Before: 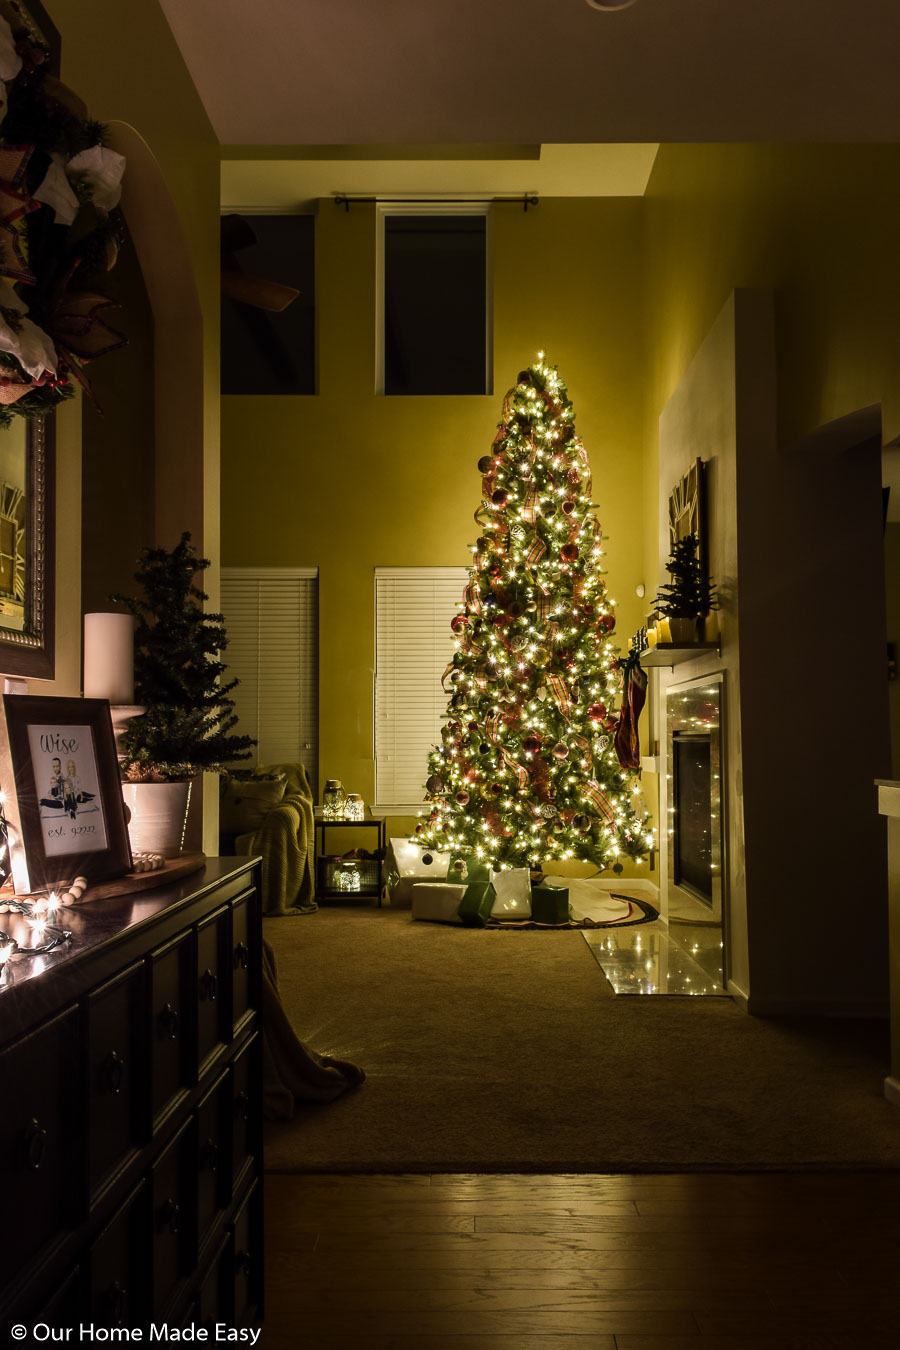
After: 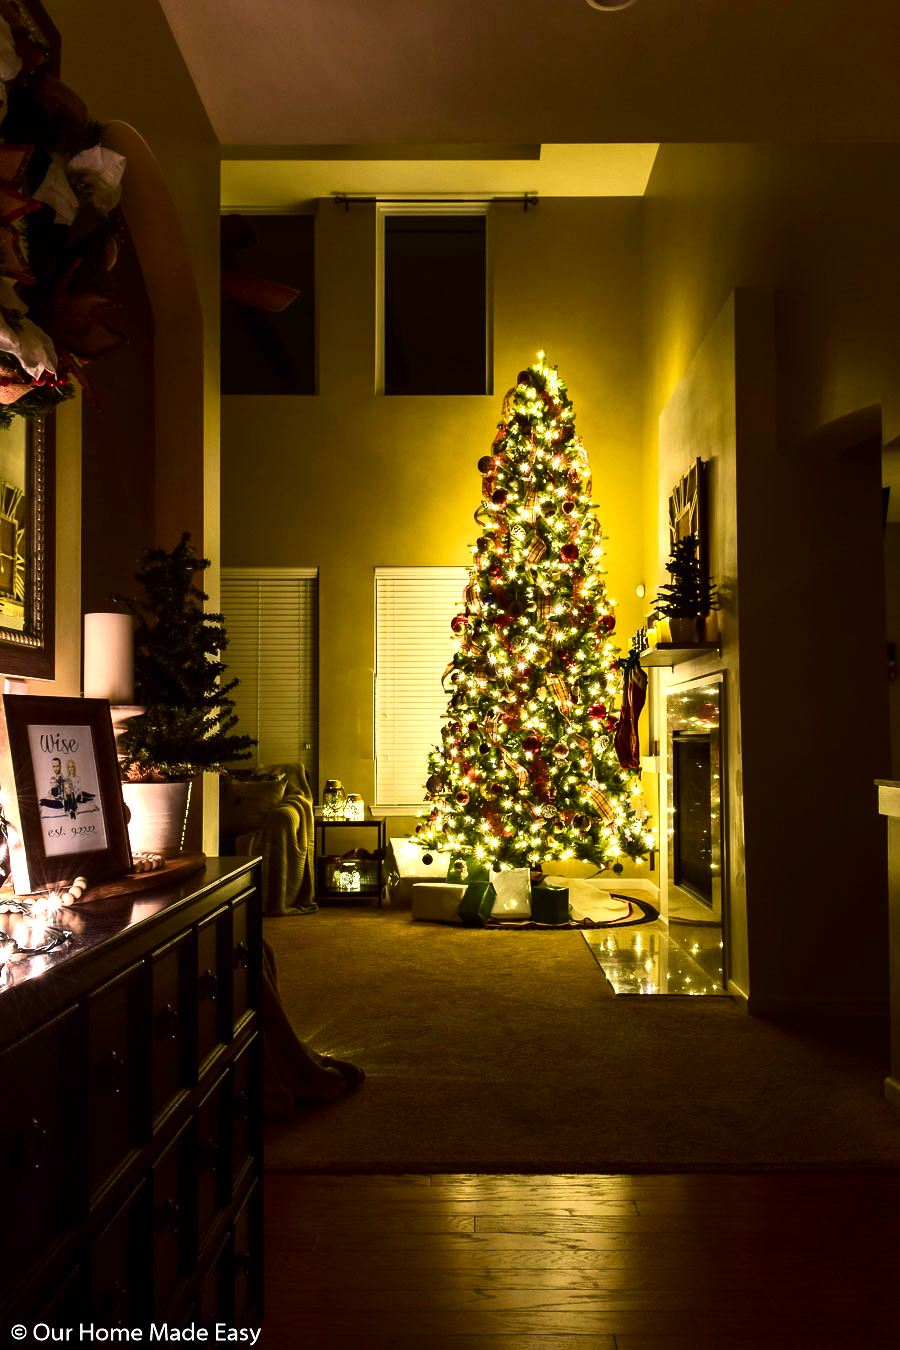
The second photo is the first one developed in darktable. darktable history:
contrast brightness saturation: contrast 0.19, brightness -0.113, saturation 0.213
exposure: black level correction 0, exposure 0.951 EV, compensate highlight preservation false
